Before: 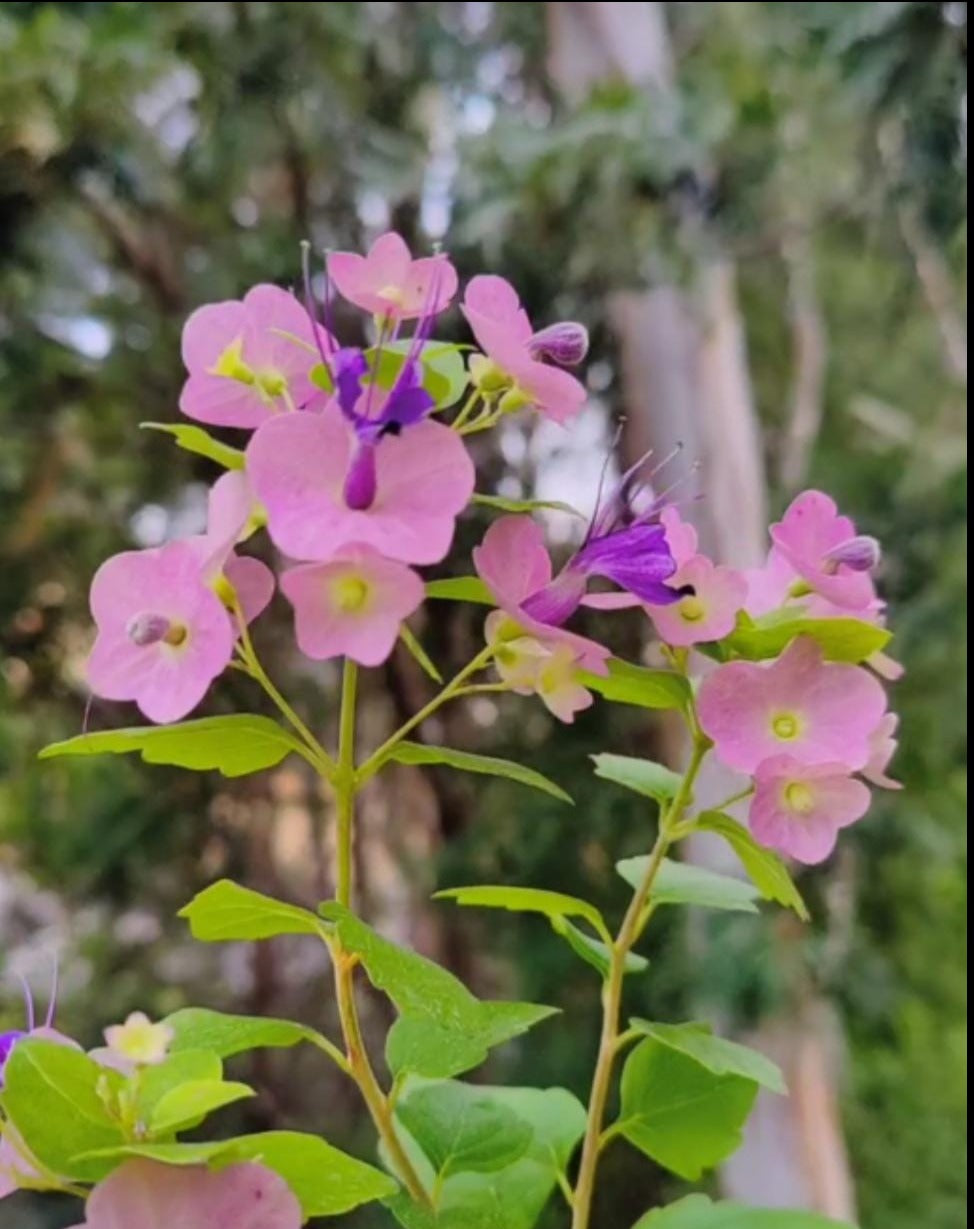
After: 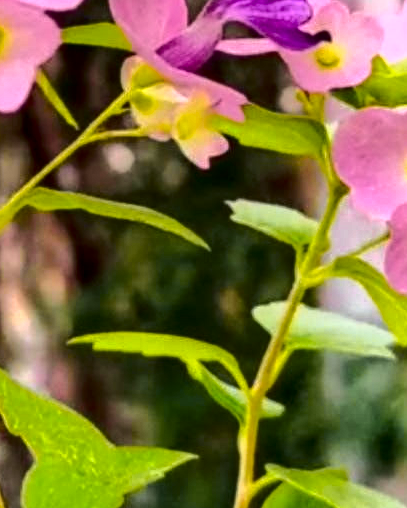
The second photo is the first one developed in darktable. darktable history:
crop: left 37.448%, top 45.081%, right 20.72%, bottom 13.532%
tone curve: curves: ch0 [(0.003, 0) (0.066, 0.023) (0.154, 0.082) (0.281, 0.221) (0.405, 0.389) (0.517, 0.553) (0.716, 0.743) (0.822, 0.882) (1, 1)]; ch1 [(0, 0) (0.164, 0.115) (0.337, 0.332) (0.39, 0.398) (0.464, 0.461) (0.501, 0.5) (0.521, 0.526) (0.571, 0.606) (0.656, 0.677) (0.723, 0.731) (0.811, 0.796) (1, 1)]; ch2 [(0, 0) (0.337, 0.382) (0.464, 0.476) (0.501, 0.502) (0.527, 0.54) (0.556, 0.567) (0.575, 0.606) (0.659, 0.736) (1, 1)], color space Lab, independent channels, preserve colors none
local contrast: detail 130%
color balance rgb: perceptual saturation grading › global saturation 0.837%, perceptual brilliance grading › global brilliance -4.355%, perceptual brilliance grading › highlights 25.186%, perceptual brilliance grading › mid-tones 7.142%, perceptual brilliance grading › shadows -4.803%, global vibrance 20%
